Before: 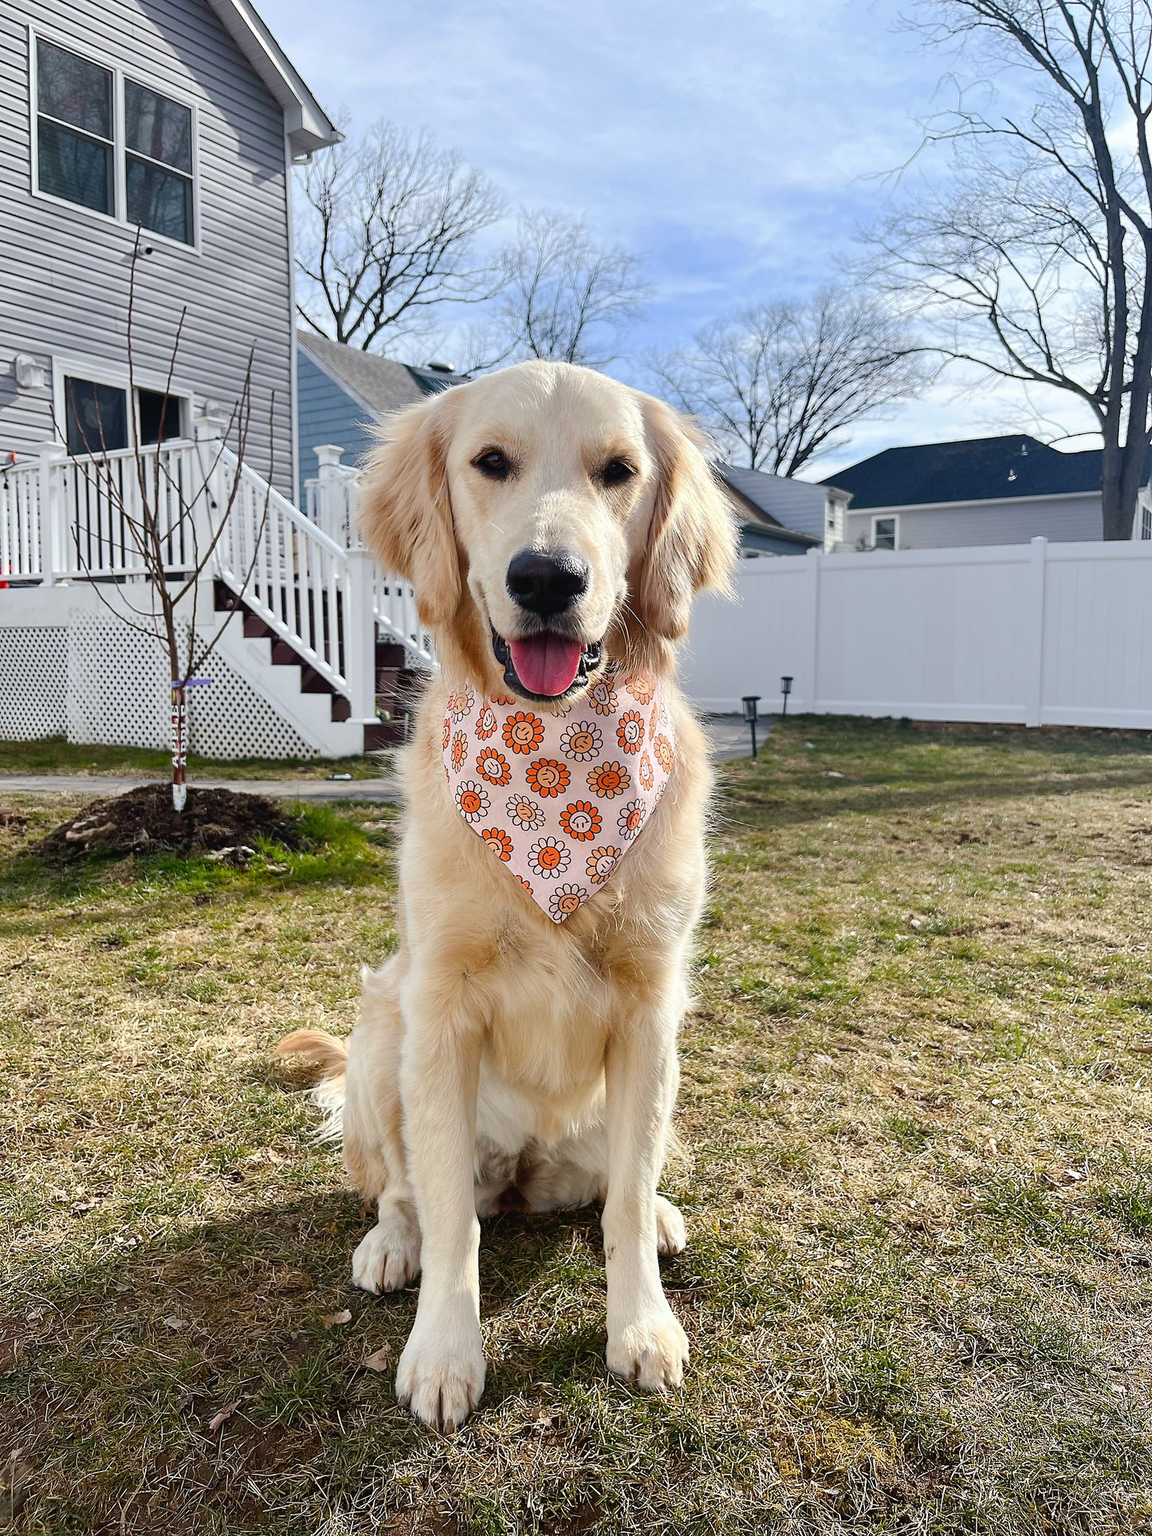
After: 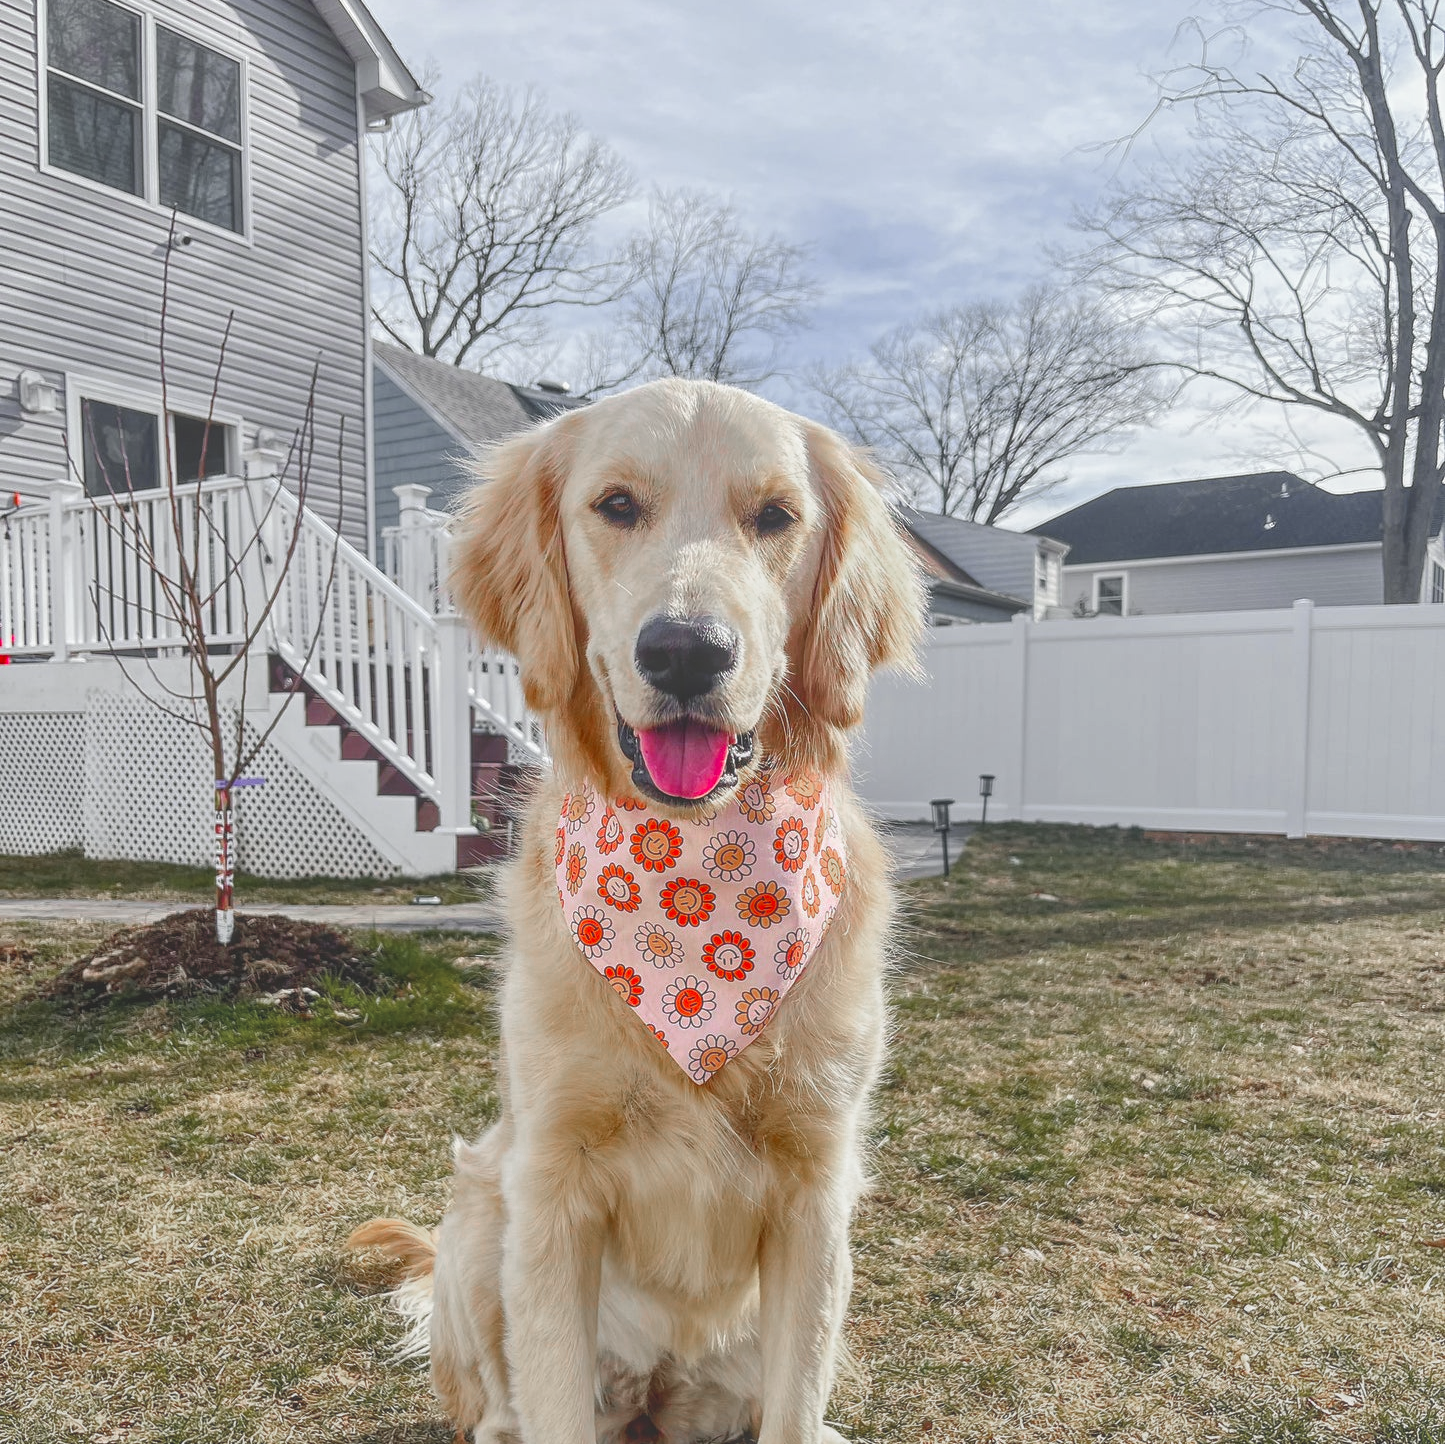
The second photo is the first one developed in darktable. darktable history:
crop: top 3.888%, bottom 21.132%
color zones: curves: ch0 [(0, 0.48) (0.209, 0.398) (0.305, 0.332) (0.429, 0.493) (0.571, 0.5) (0.714, 0.5) (0.857, 0.5) (1, 0.48)]; ch1 [(0, 0.736) (0.143, 0.625) (0.225, 0.371) (0.429, 0.256) (0.571, 0.241) (0.714, 0.213) (0.857, 0.48) (1, 0.736)]; ch2 [(0, 0.448) (0.143, 0.498) (0.286, 0.5) (0.429, 0.5) (0.571, 0.5) (0.714, 0.5) (0.857, 0.5) (1, 0.448)]
local contrast: highlights 71%, shadows 18%, midtone range 0.192
tone curve: curves: ch0 [(0, 0) (0.003, 0.003) (0.011, 0.011) (0.025, 0.025) (0.044, 0.045) (0.069, 0.07) (0.1, 0.101) (0.136, 0.138) (0.177, 0.18) (0.224, 0.228) (0.277, 0.281) (0.335, 0.34) (0.399, 0.405) (0.468, 0.475) (0.543, 0.551) (0.623, 0.633) (0.709, 0.72) (0.801, 0.813) (0.898, 0.907) (1, 1)], color space Lab, independent channels, preserve colors none
